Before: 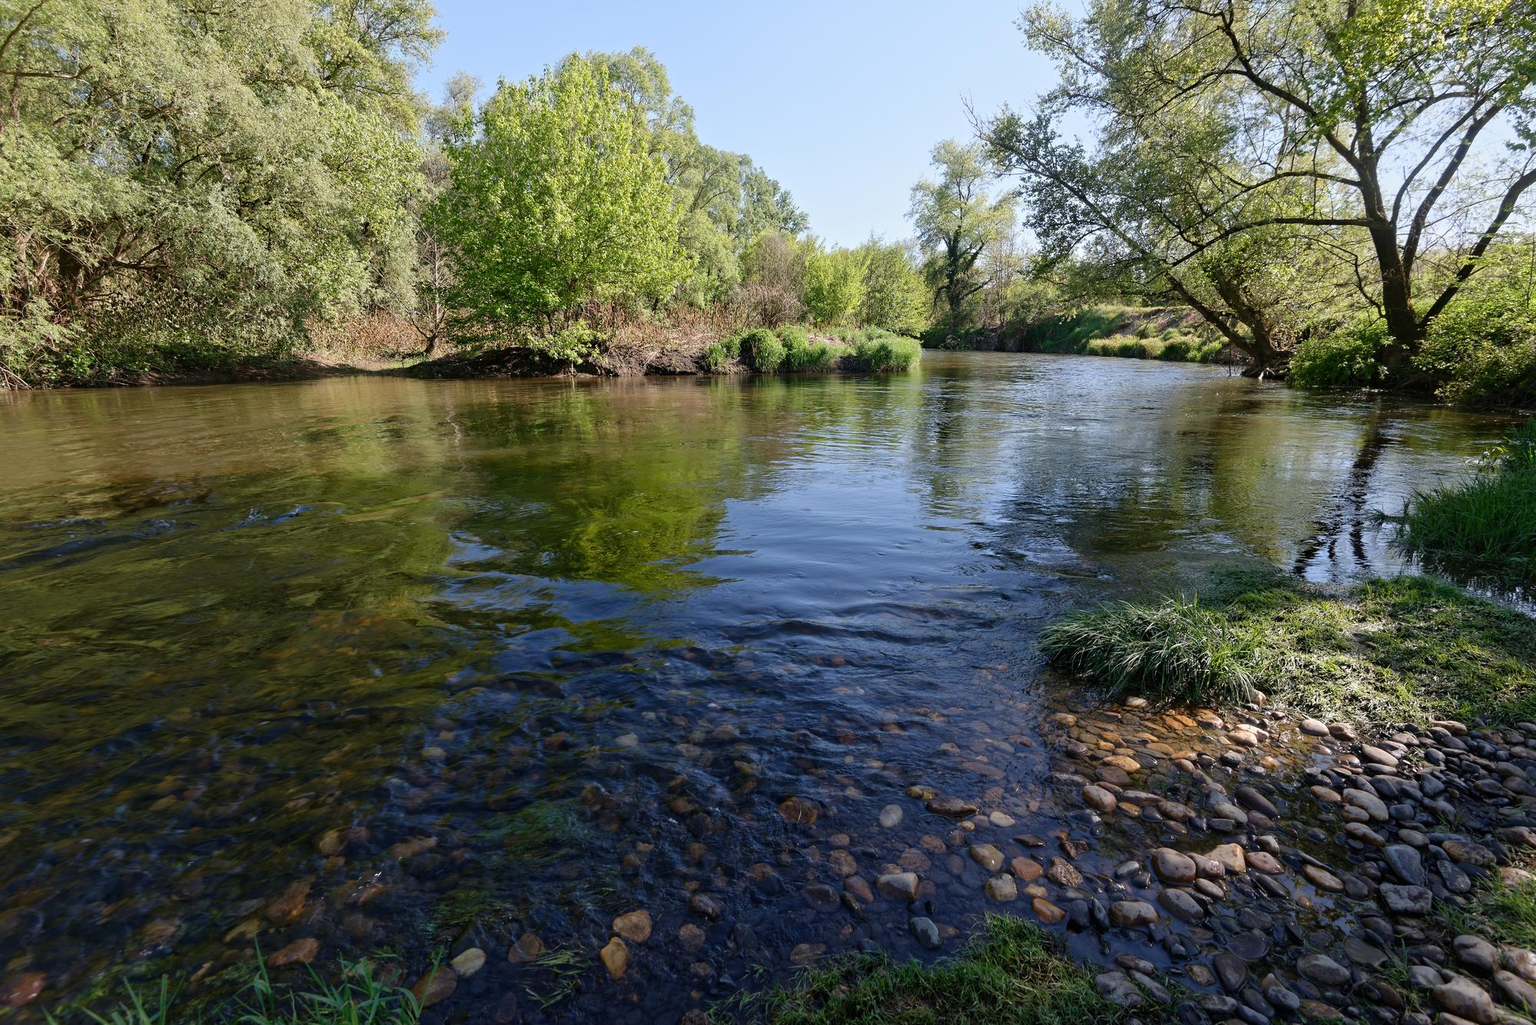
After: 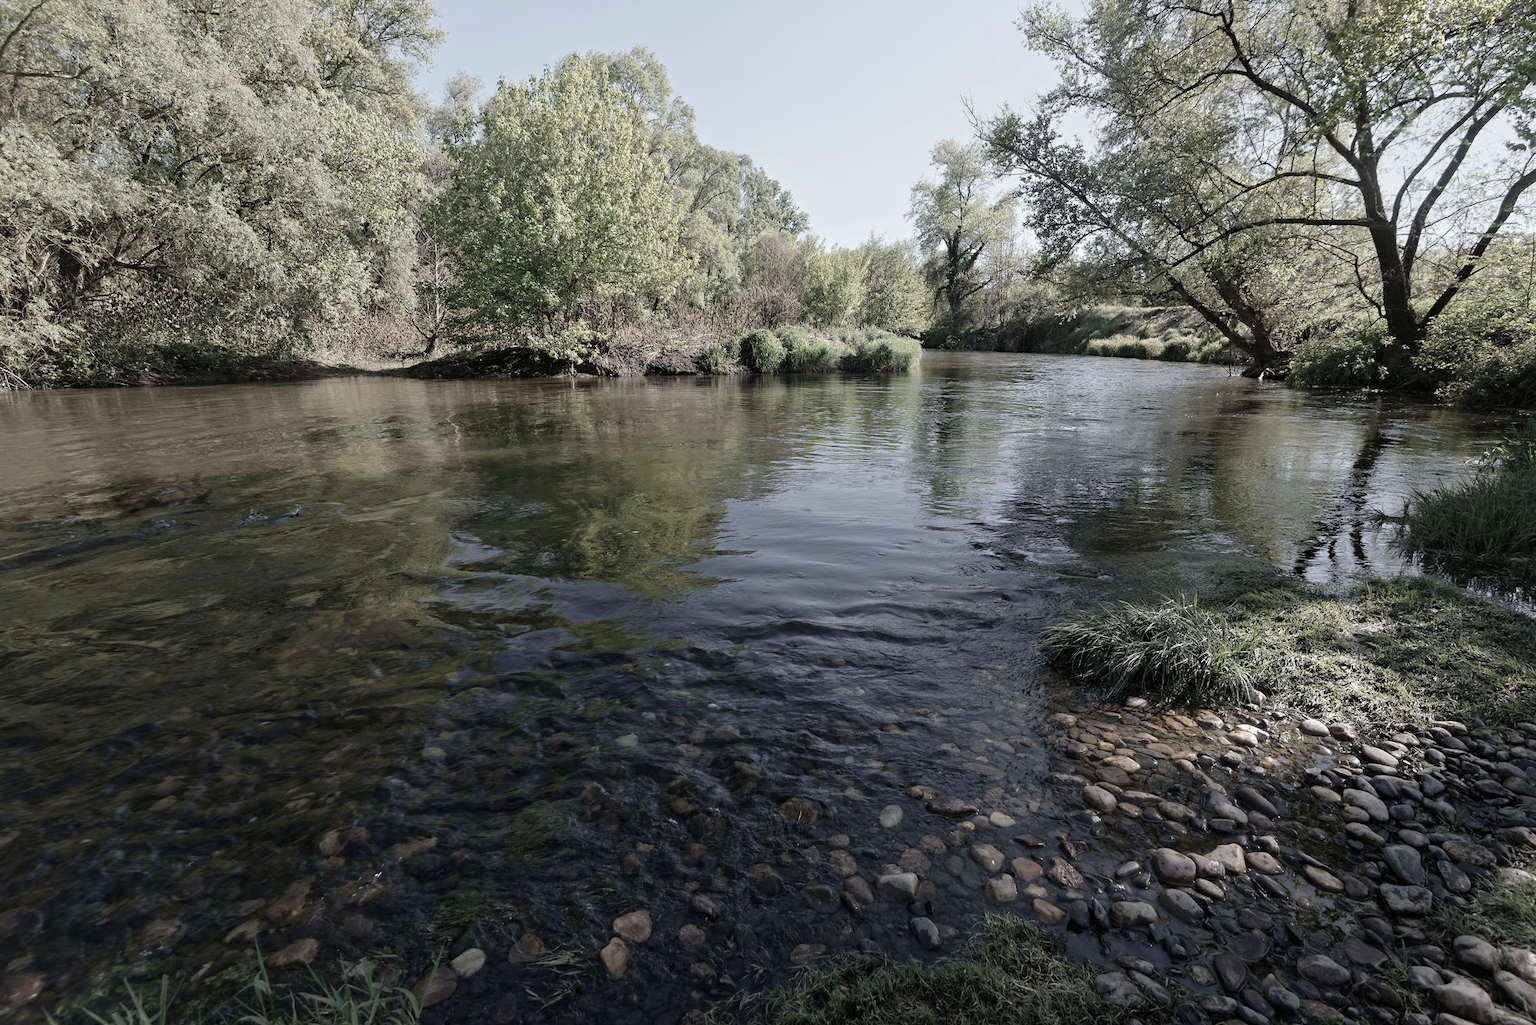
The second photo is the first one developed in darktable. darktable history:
color correction: highlights b* -0.01, saturation 0.36
